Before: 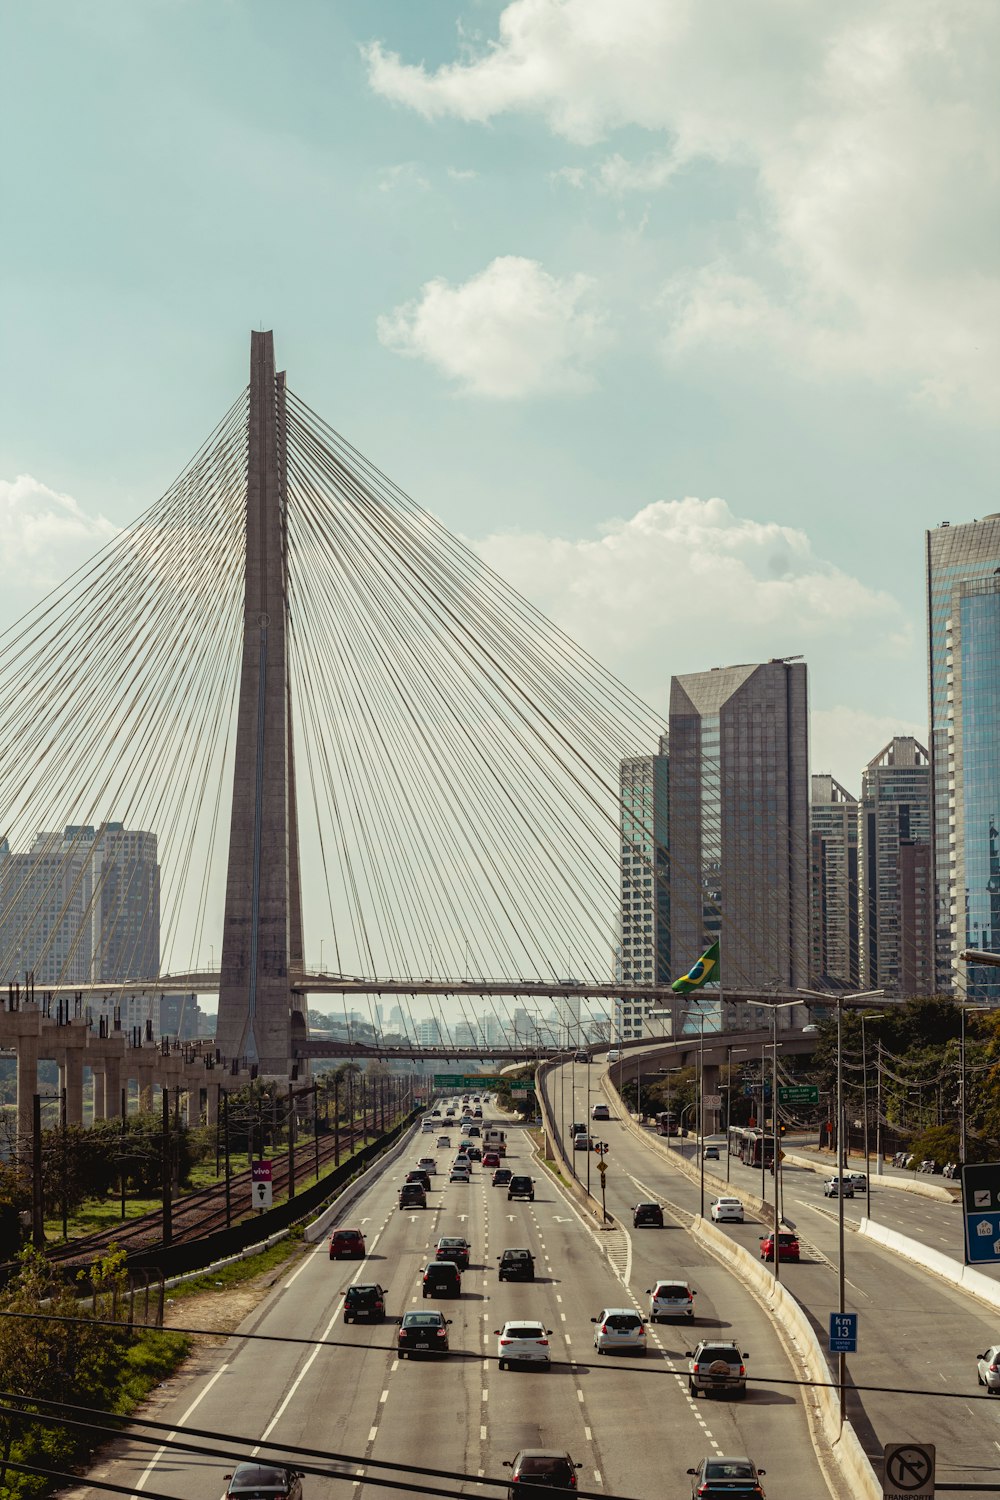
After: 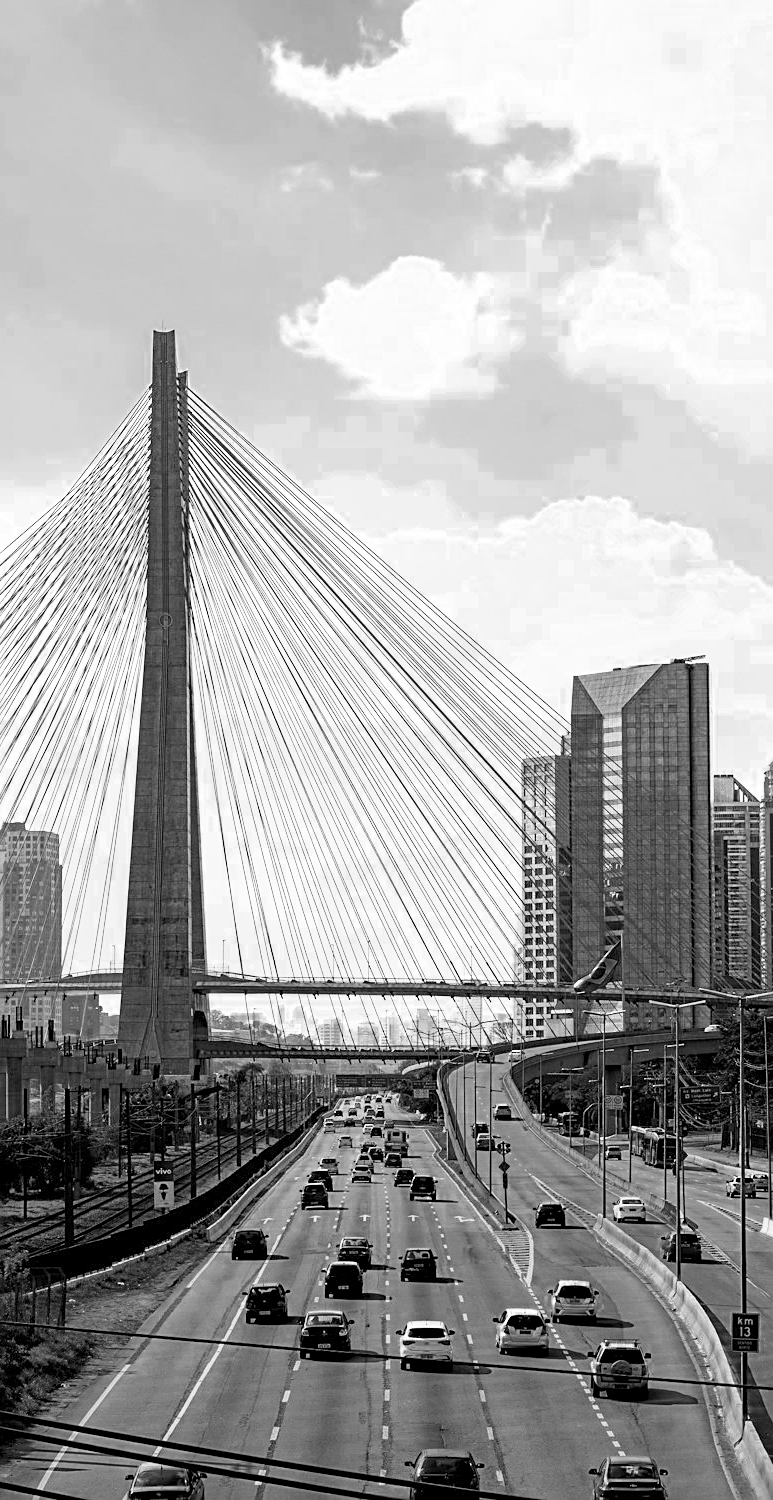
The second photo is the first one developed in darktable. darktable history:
color zones: curves: ch0 [(0.002, 0.429) (0.121, 0.212) (0.198, 0.113) (0.276, 0.344) (0.331, 0.541) (0.41, 0.56) (0.482, 0.289) (0.619, 0.227) (0.721, 0.18) (0.821, 0.435) (0.928, 0.555) (1, 0.587)]; ch1 [(0, 0) (0.143, 0) (0.286, 0) (0.429, 0) (0.571, 0) (0.714, 0) (0.857, 0)]
crop: left 9.844%, right 12.785%
base curve: curves: ch0 [(0, 0) (0.688, 0.865) (1, 1)], preserve colors none
color balance rgb: power › hue 314.17°, global offset › luminance -0.466%, perceptual saturation grading › global saturation 0.503%
haze removal: compatibility mode true, adaptive false
sharpen: on, module defaults
contrast brightness saturation: contrast 0.203, brightness 0.159, saturation 0.229
